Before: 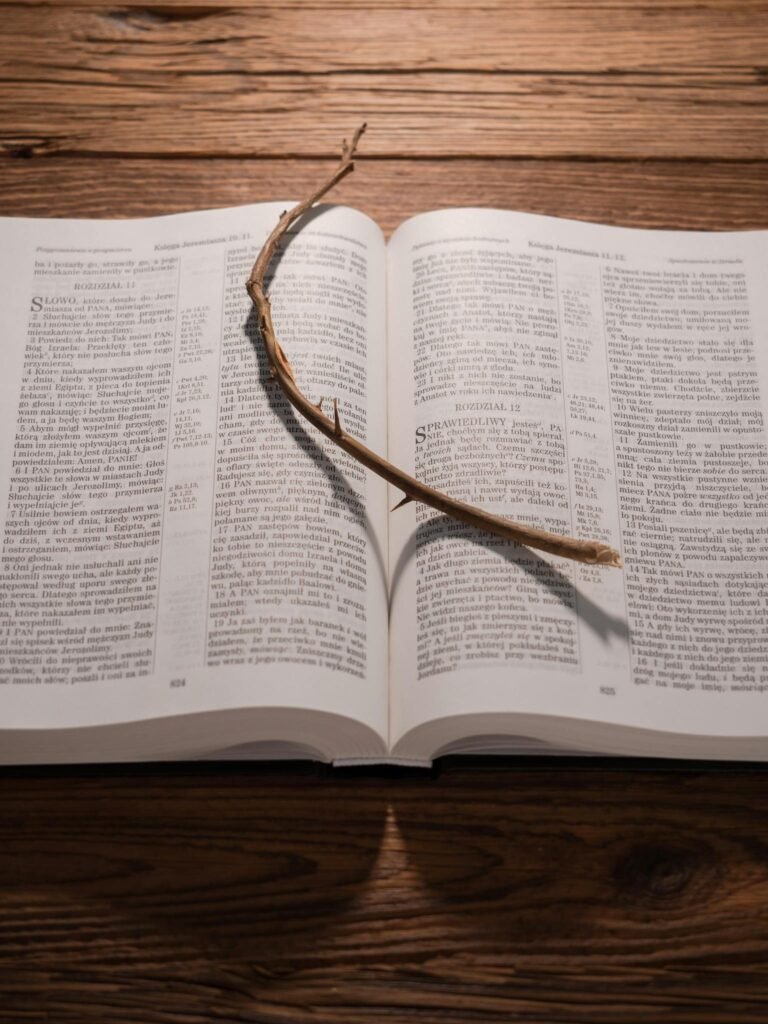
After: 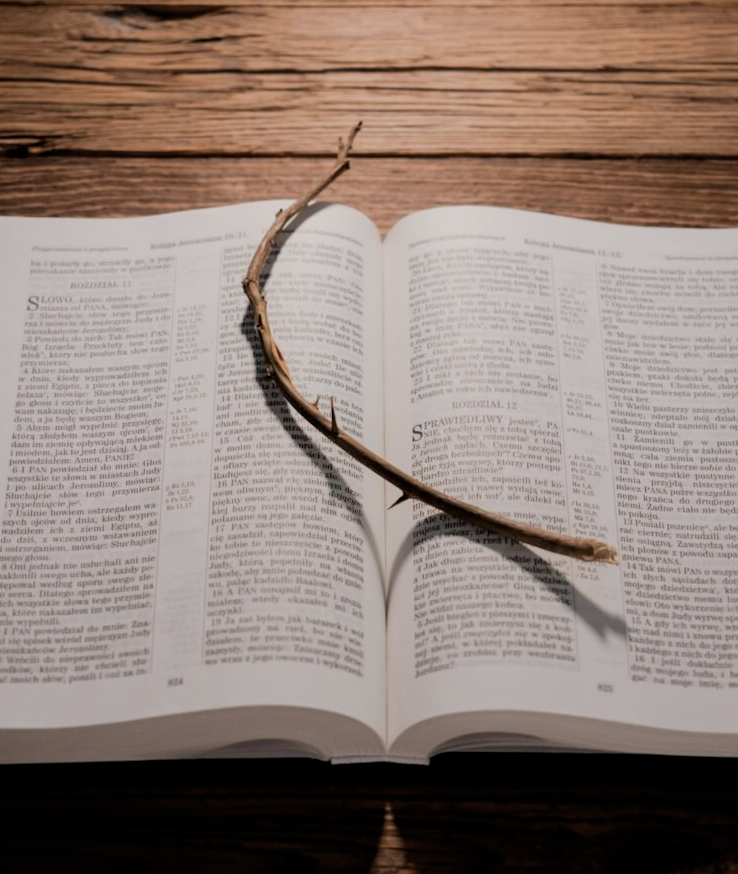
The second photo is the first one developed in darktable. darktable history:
crop and rotate: angle 0.2°, left 0.275%, right 3.127%, bottom 14.18%
contrast brightness saturation: saturation -0.05
filmic rgb: black relative exposure -5 EV, hardness 2.88, contrast 1.1
